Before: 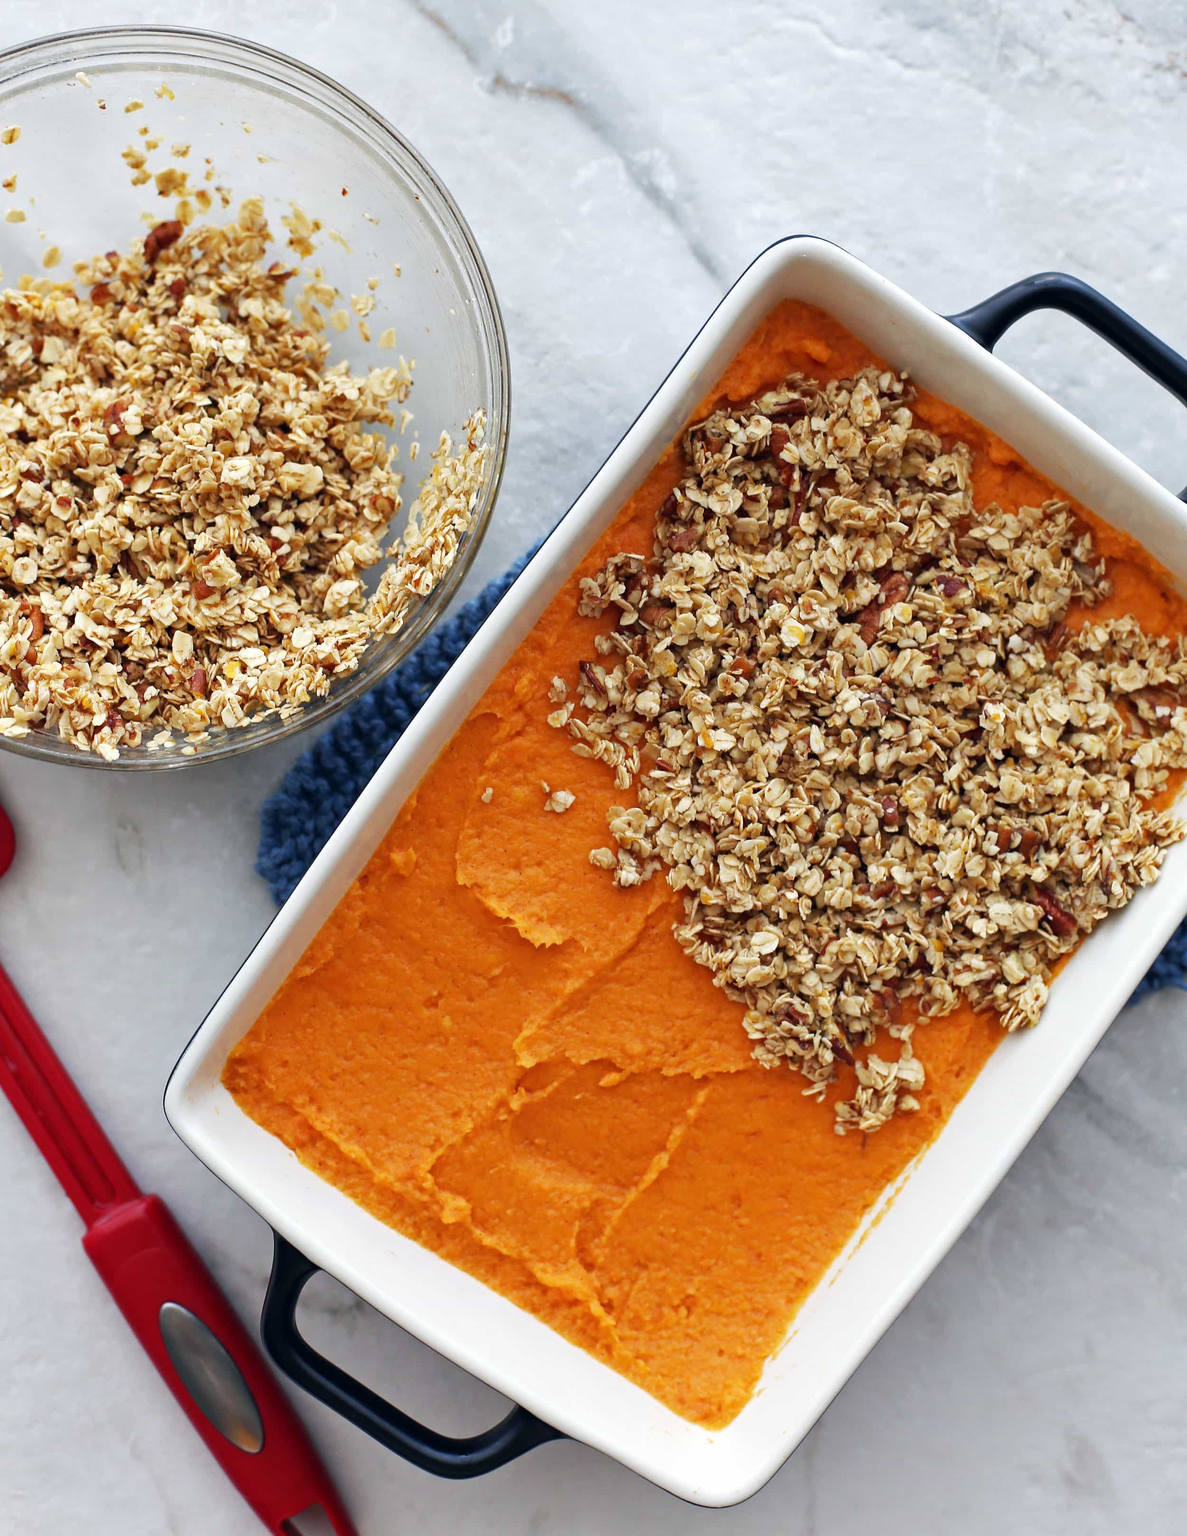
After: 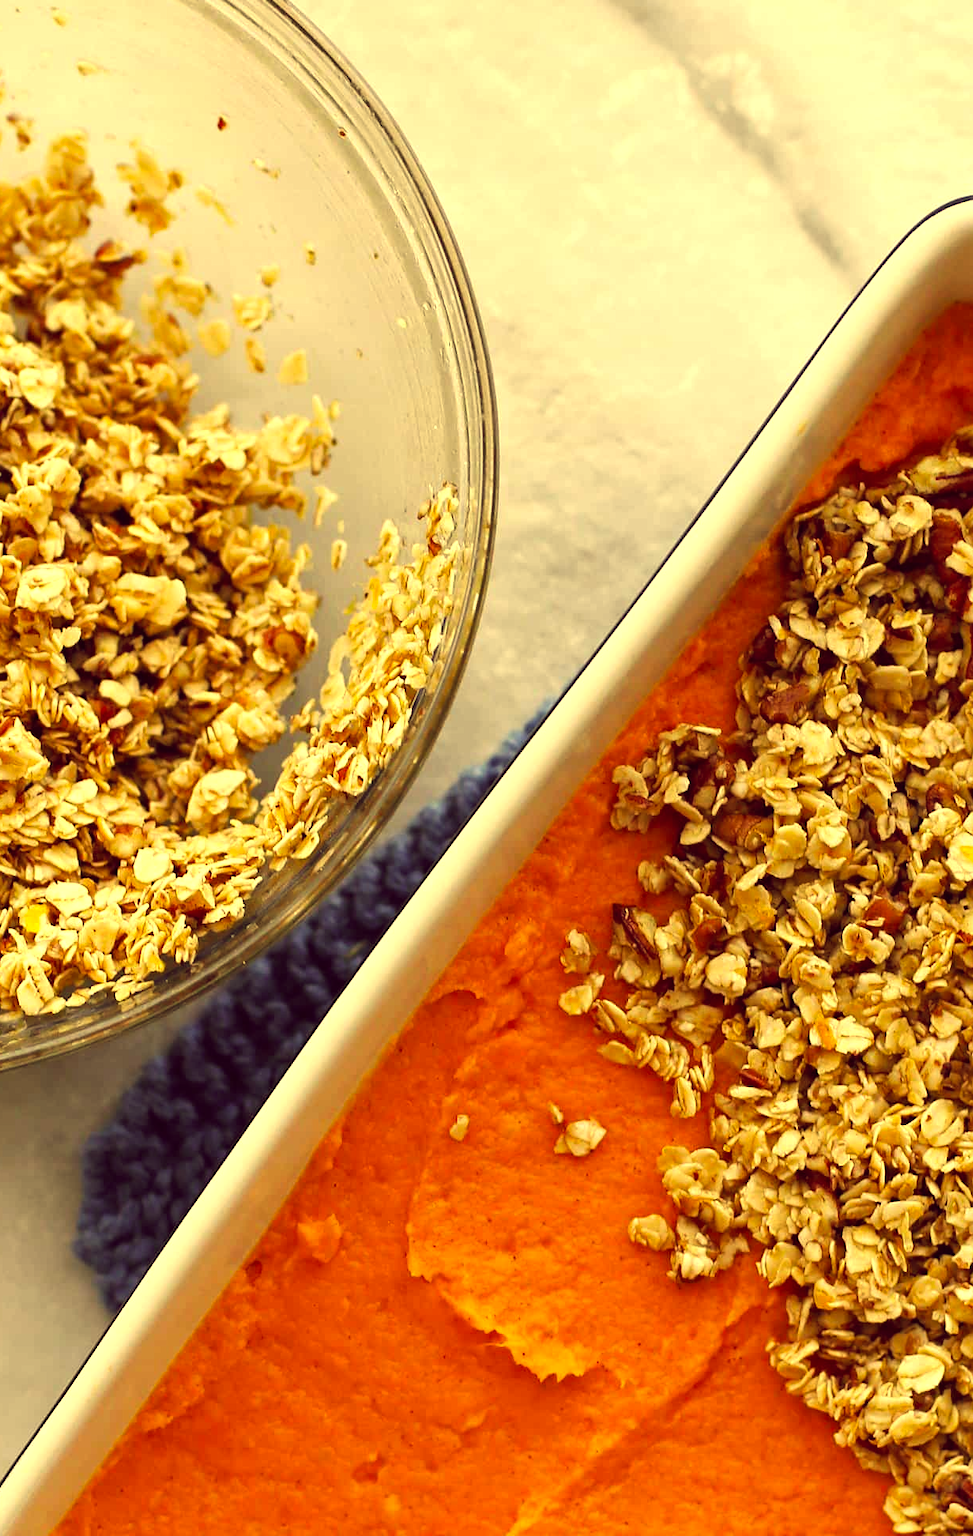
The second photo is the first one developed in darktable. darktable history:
white balance: red 1.045, blue 0.932
crop: left 17.835%, top 7.675%, right 32.881%, bottom 32.213%
color correction: highlights a* 0.162, highlights b* 29.53, shadows a* -0.162, shadows b* 21.09
color balance: lift [1.001, 0.997, 0.99, 1.01], gamma [1.007, 1, 0.975, 1.025], gain [1, 1.065, 1.052, 0.935], contrast 13.25%
